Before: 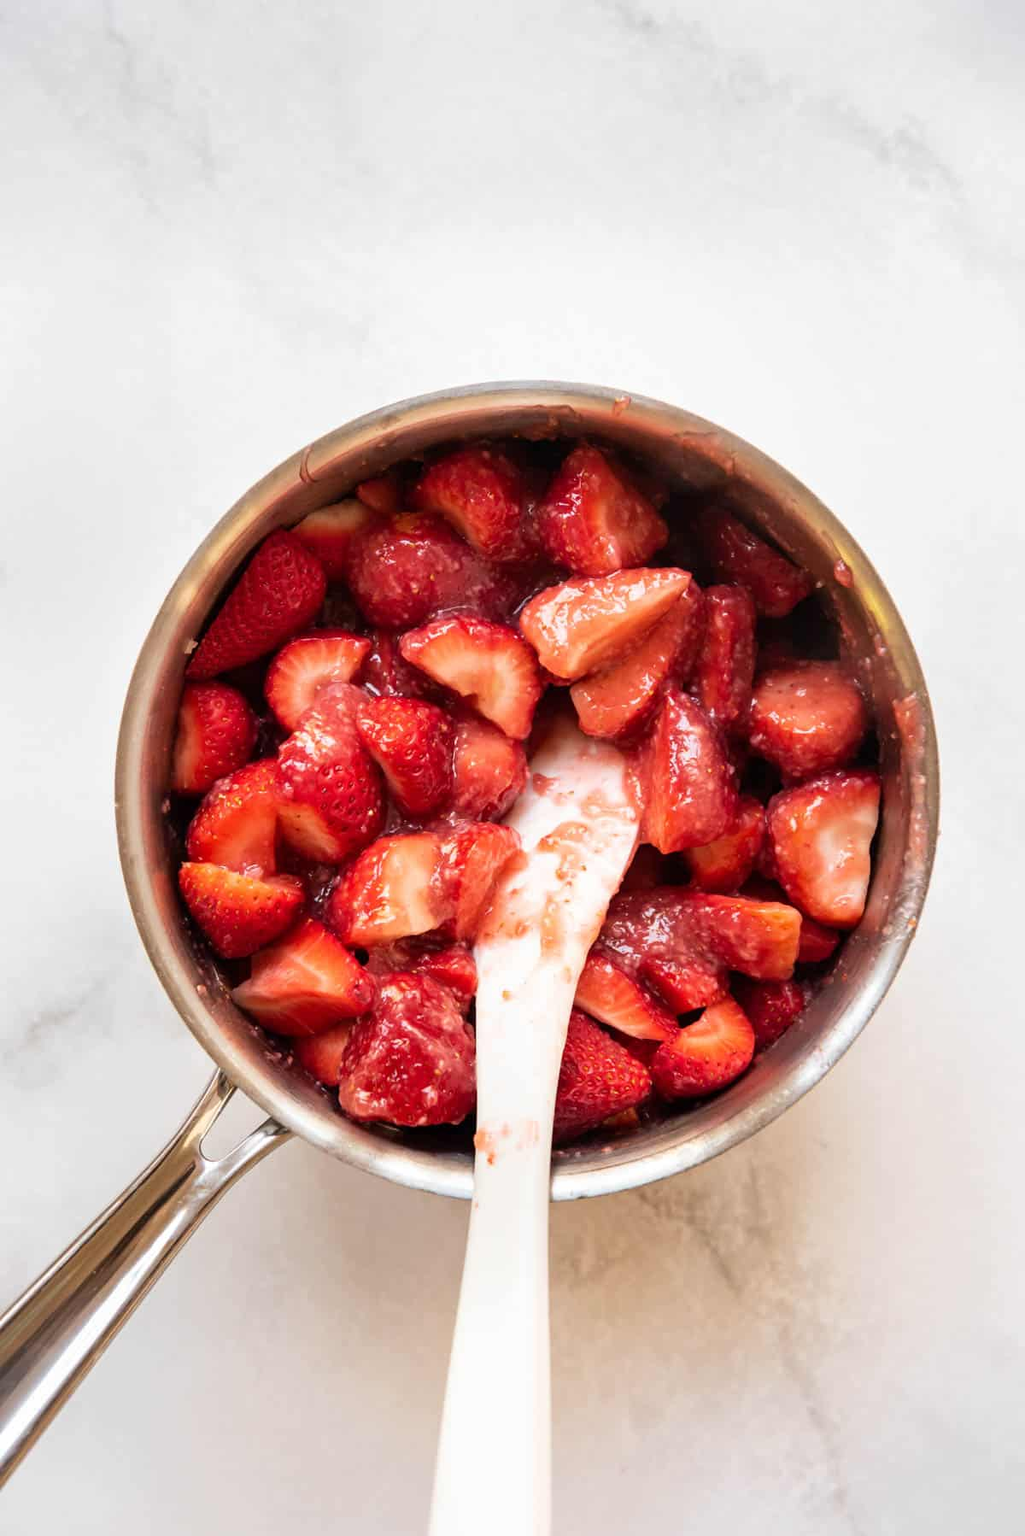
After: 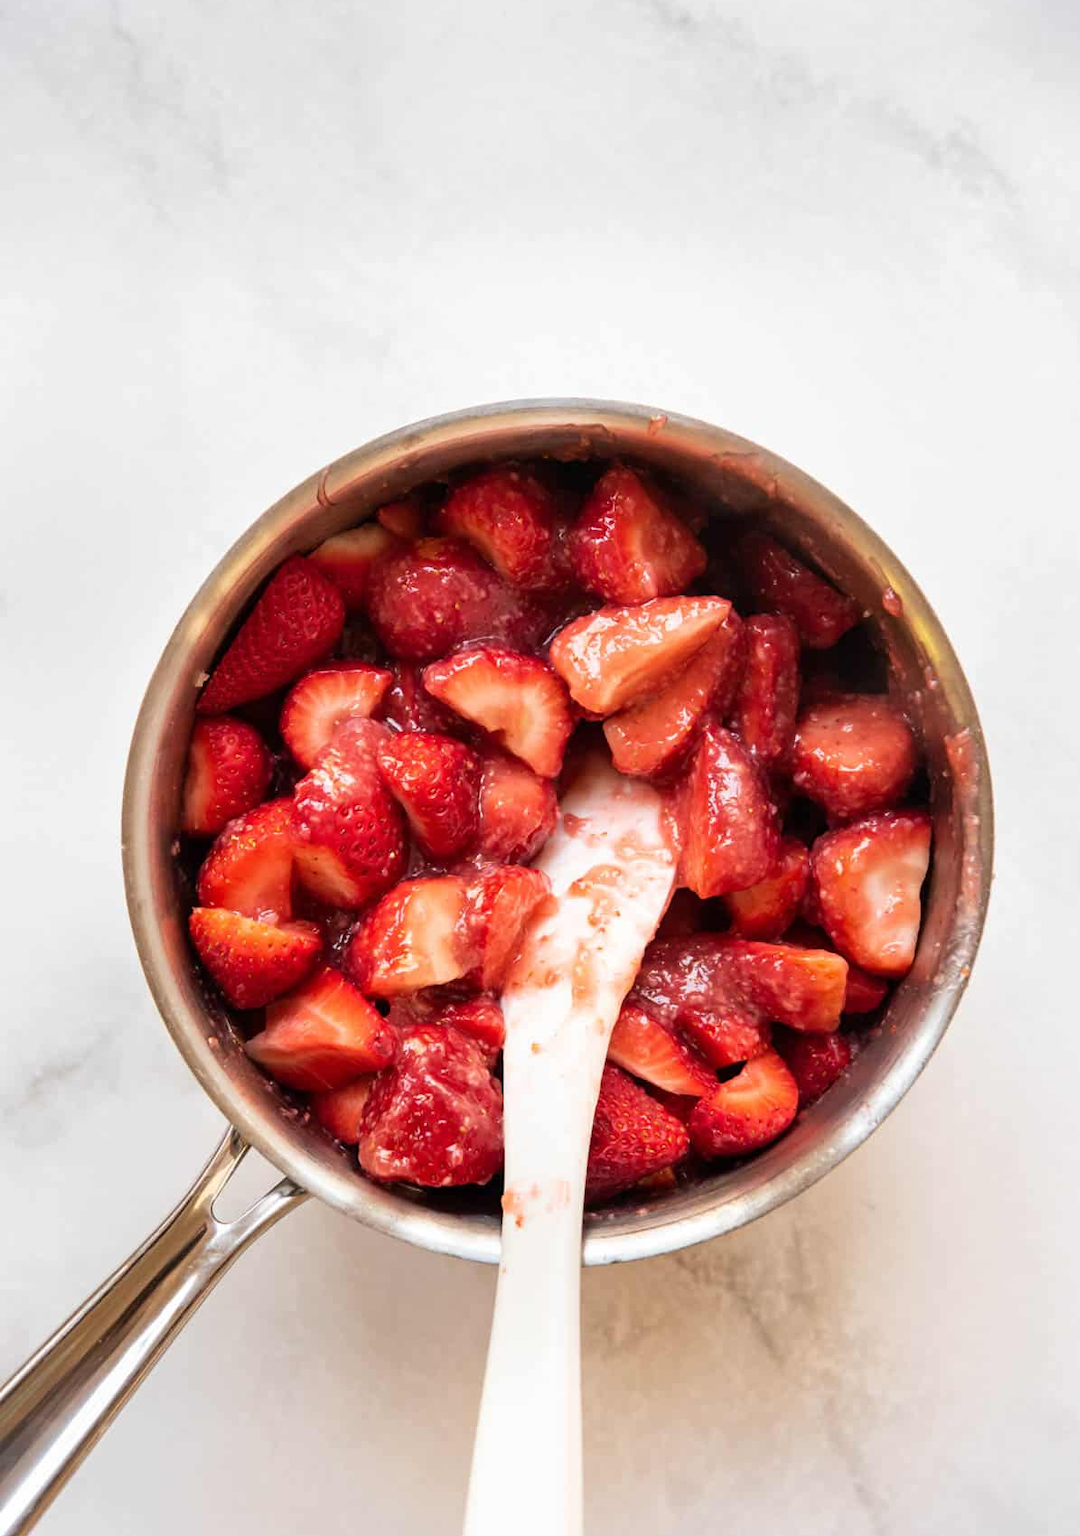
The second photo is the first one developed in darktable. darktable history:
crop: top 0.291%, right 0.264%, bottom 5.107%
